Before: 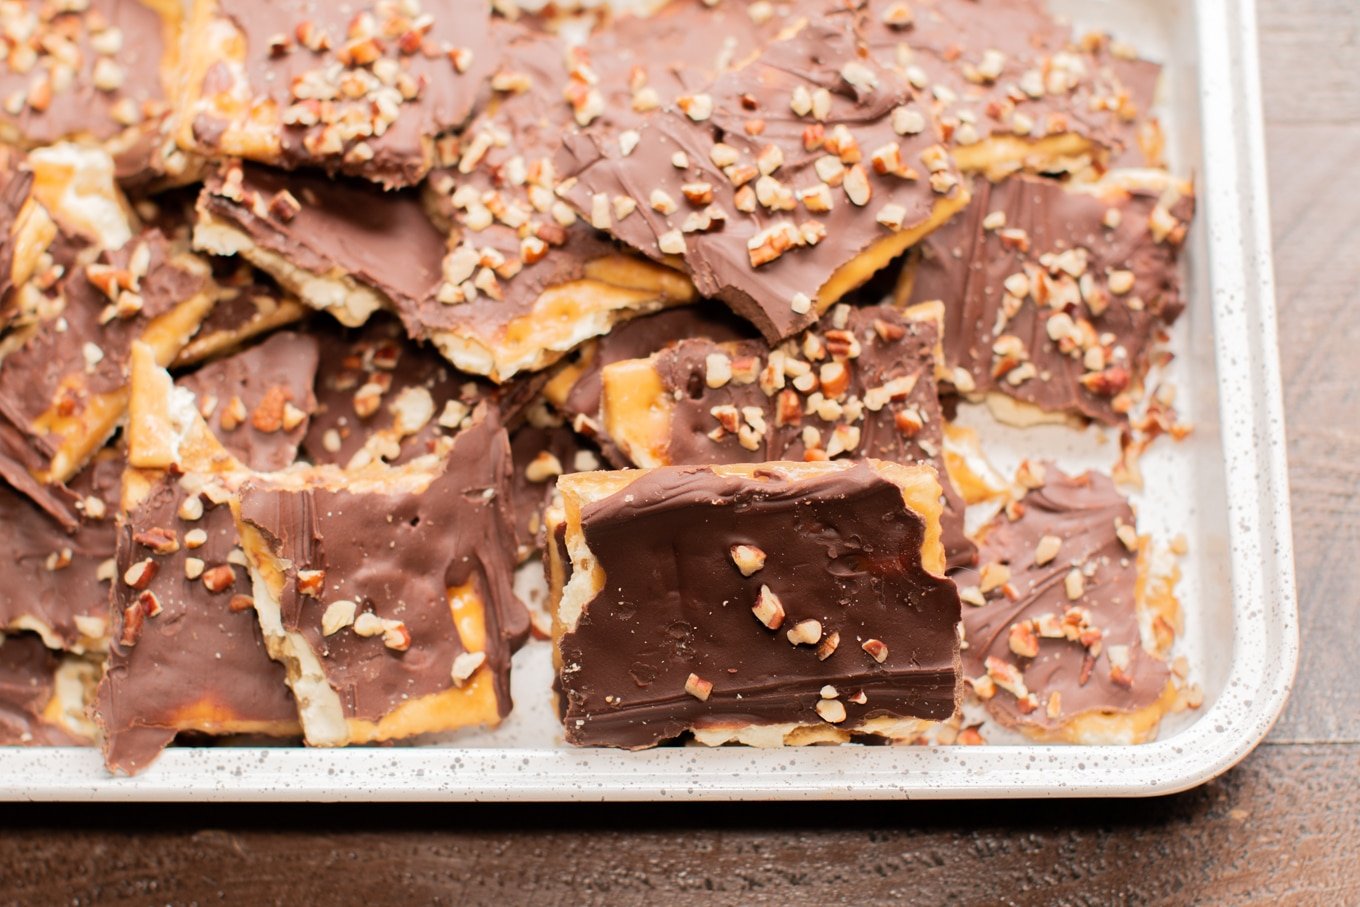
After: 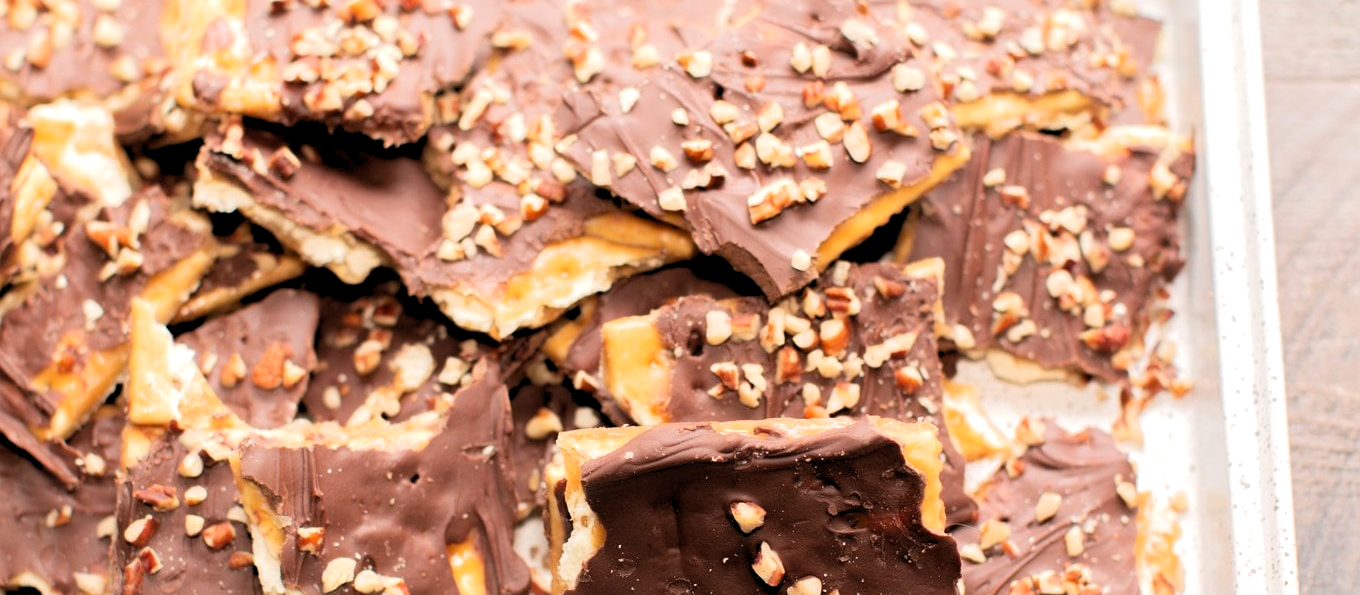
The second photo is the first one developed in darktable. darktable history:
crop and rotate: top 4.848%, bottom 29.503%
rgb levels: levels [[0.01, 0.419, 0.839], [0, 0.5, 1], [0, 0.5, 1]]
